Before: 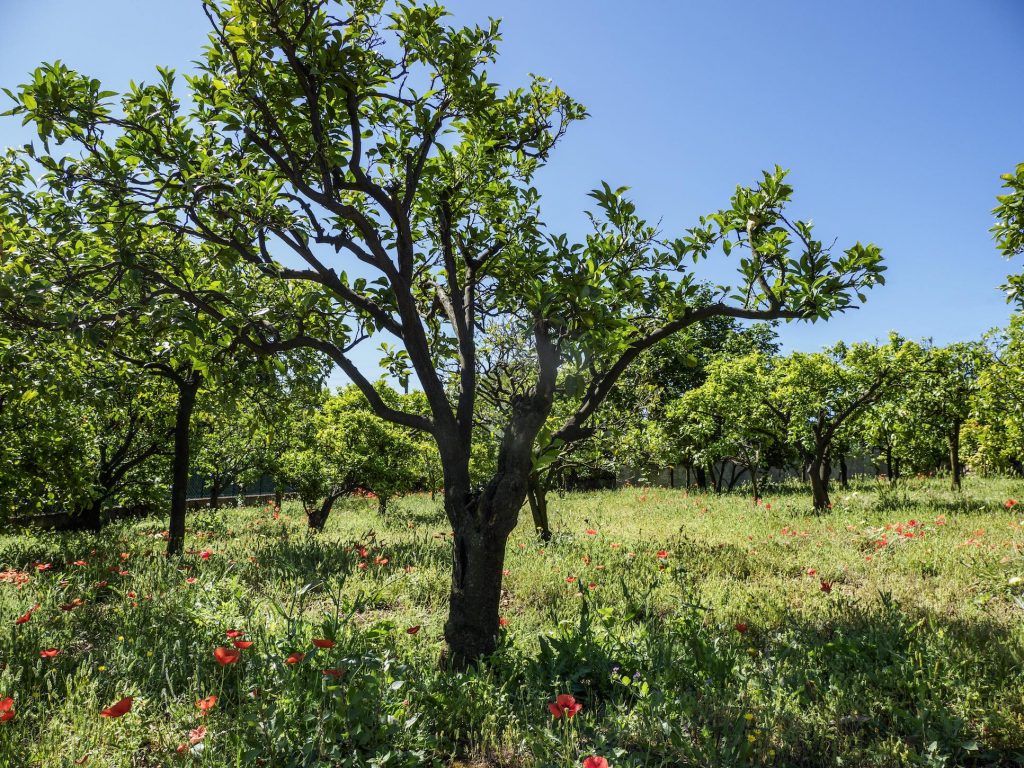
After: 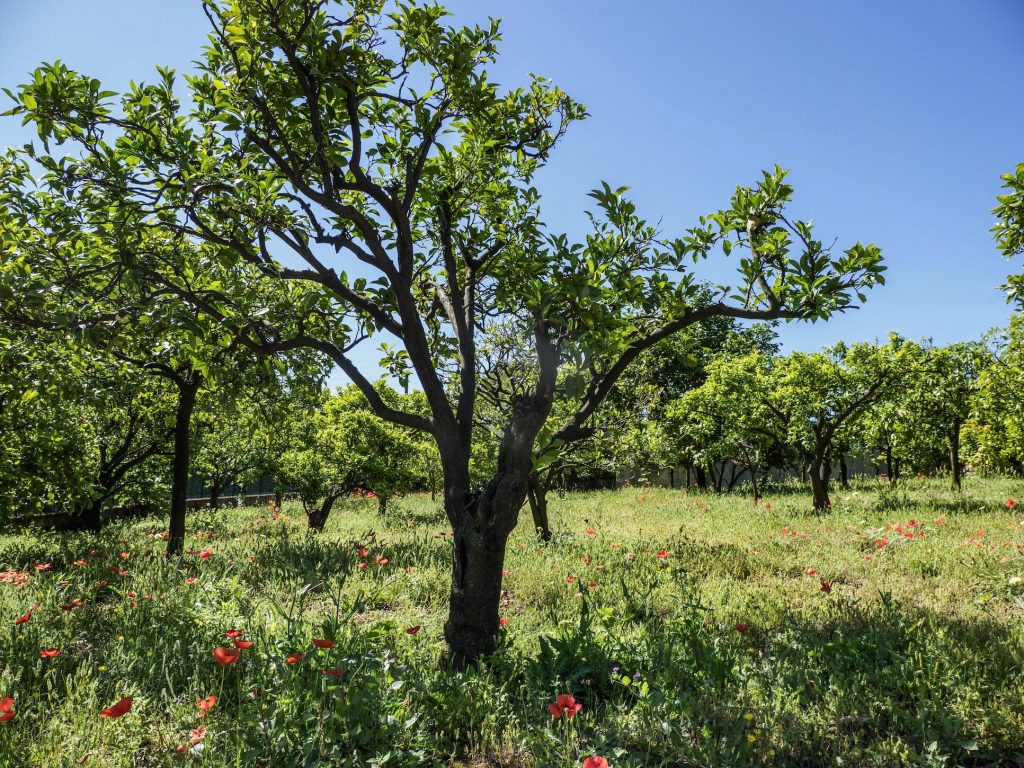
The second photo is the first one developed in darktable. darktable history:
shadows and highlights: shadows 36.45, highlights -27.43, soften with gaussian
tone equalizer: edges refinement/feathering 500, mask exposure compensation -1.57 EV, preserve details no
